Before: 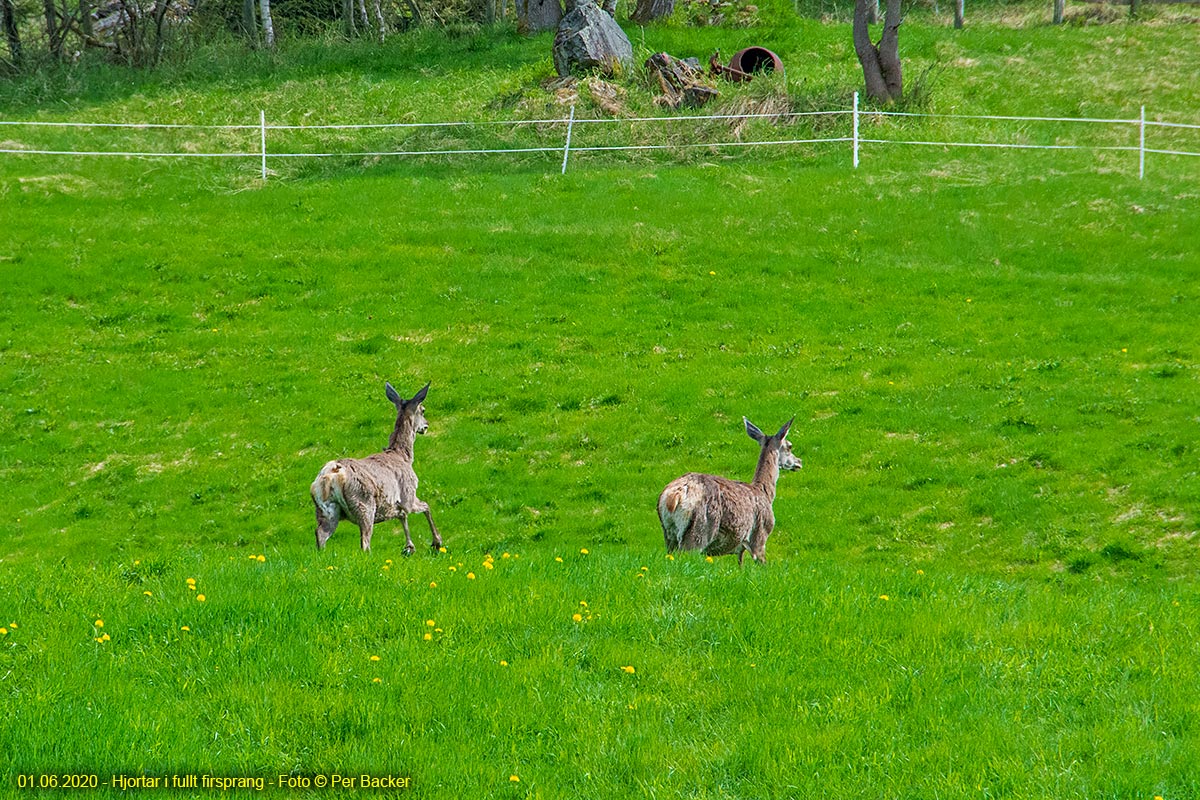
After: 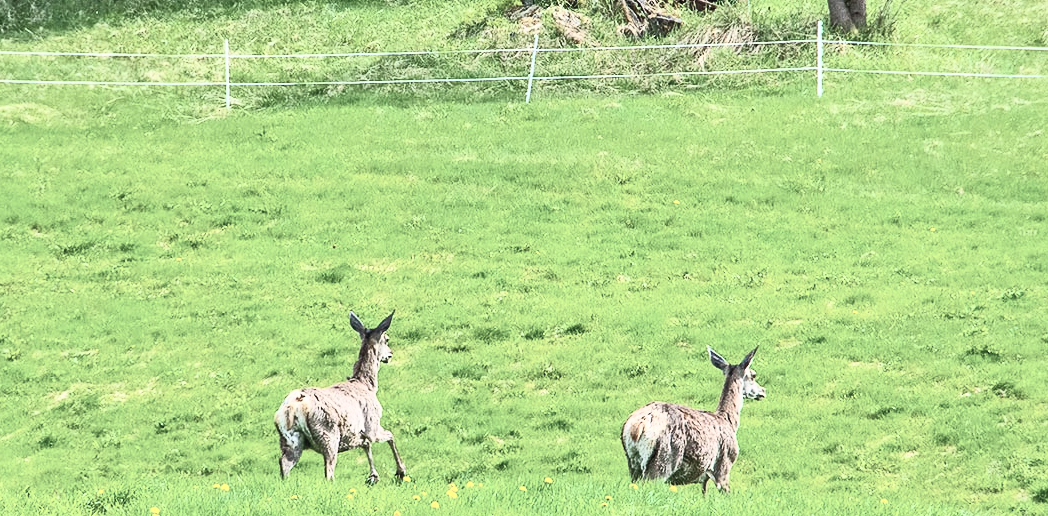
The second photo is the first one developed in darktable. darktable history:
crop: left 3.015%, top 8.969%, right 9.647%, bottom 26.457%
contrast brightness saturation: contrast 0.57, brightness 0.57, saturation -0.34
